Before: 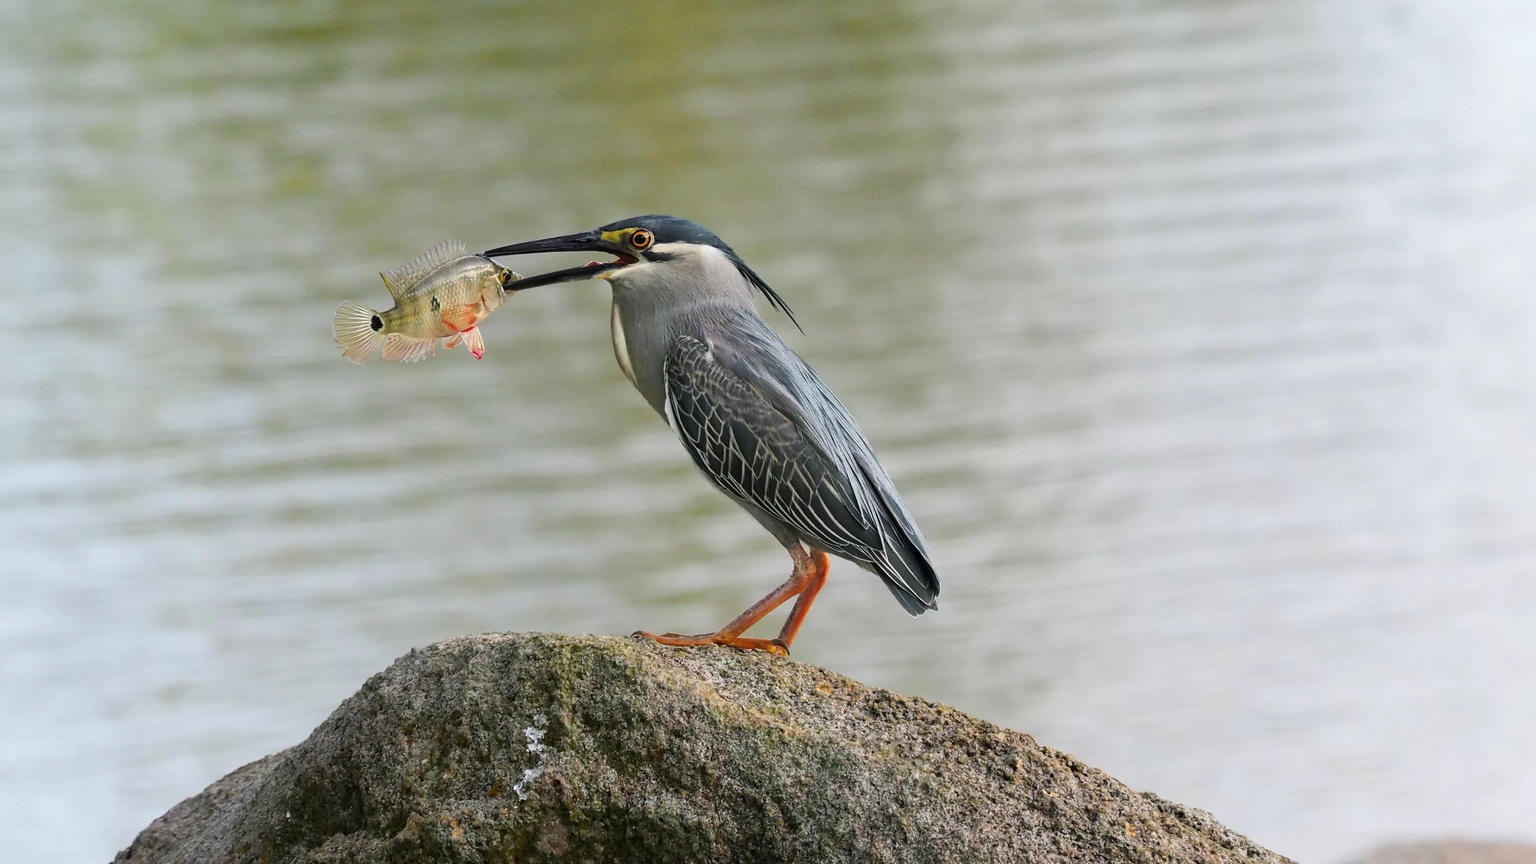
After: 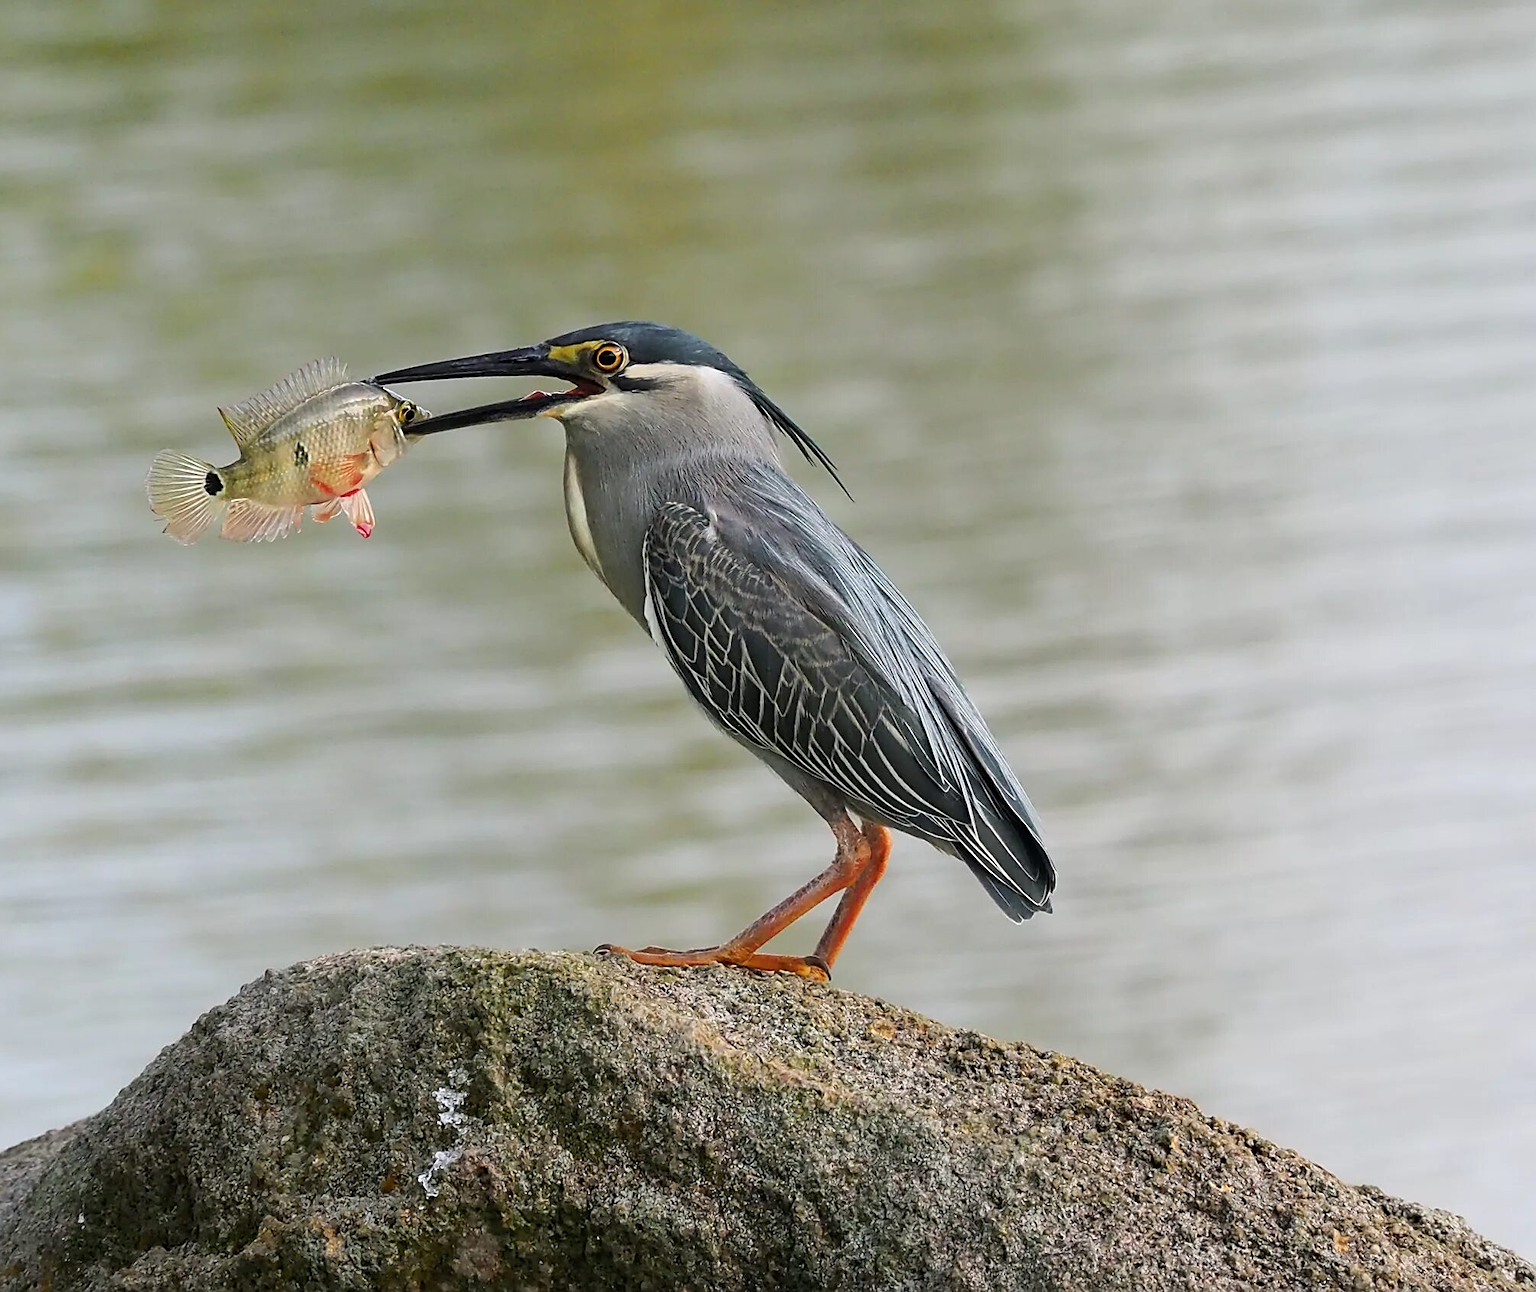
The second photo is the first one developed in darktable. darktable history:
crop and rotate: left 15.254%, right 17.848%
sharpen: amount 0.573
